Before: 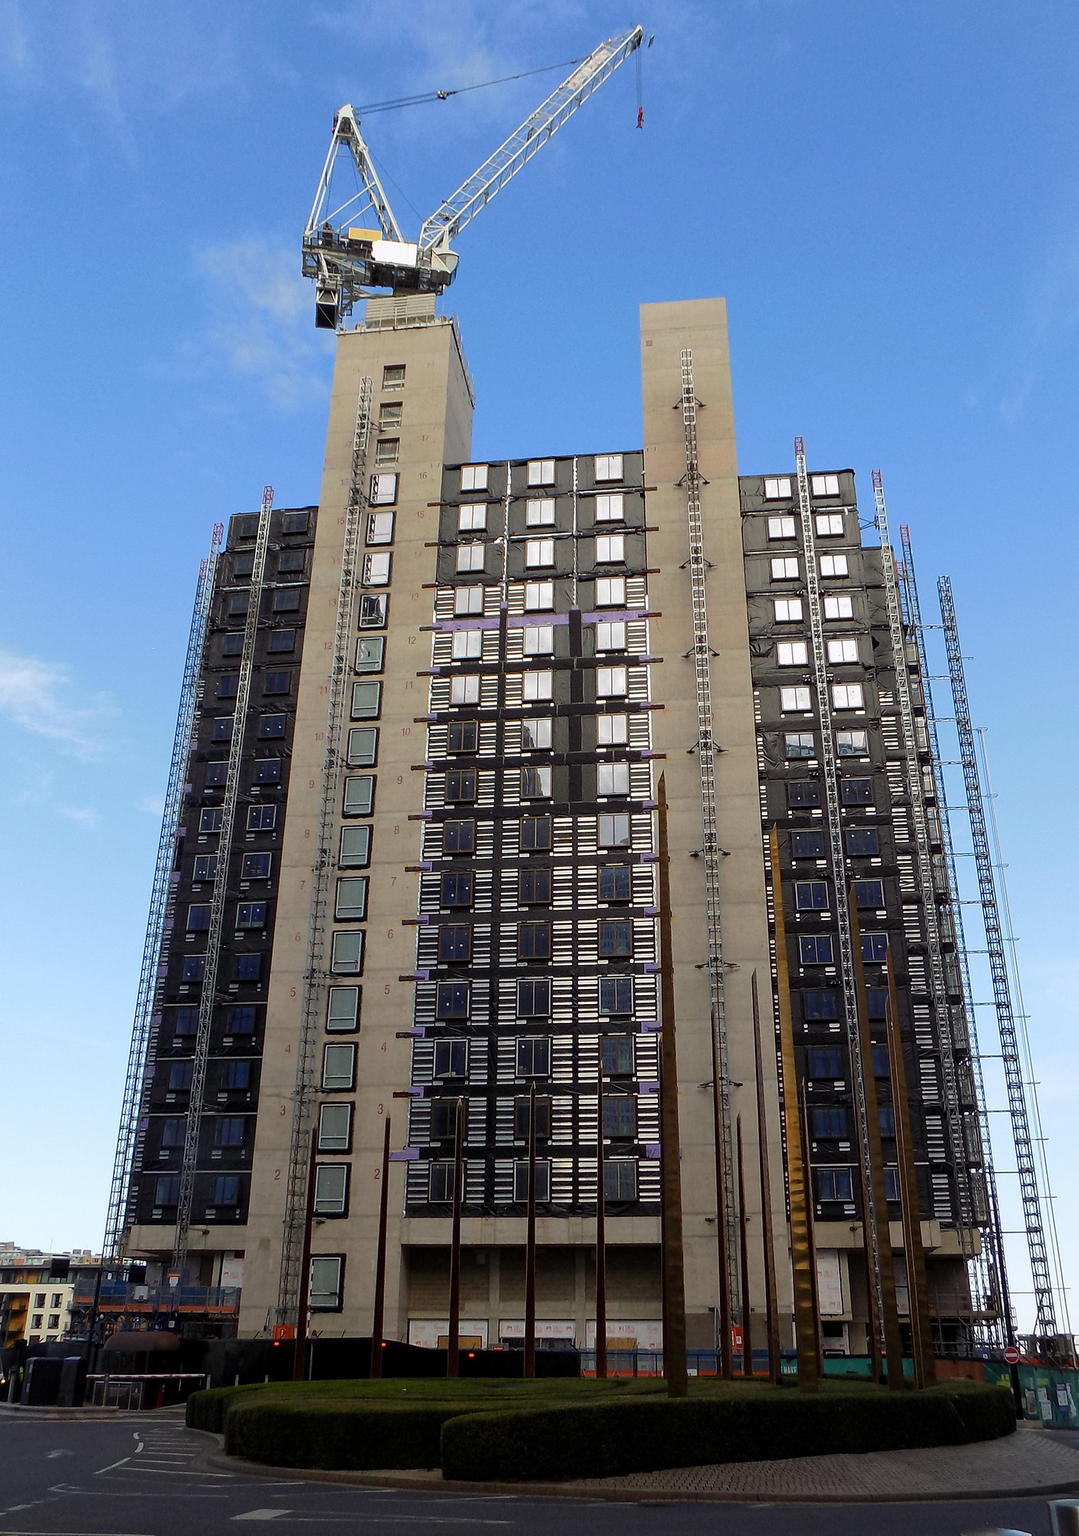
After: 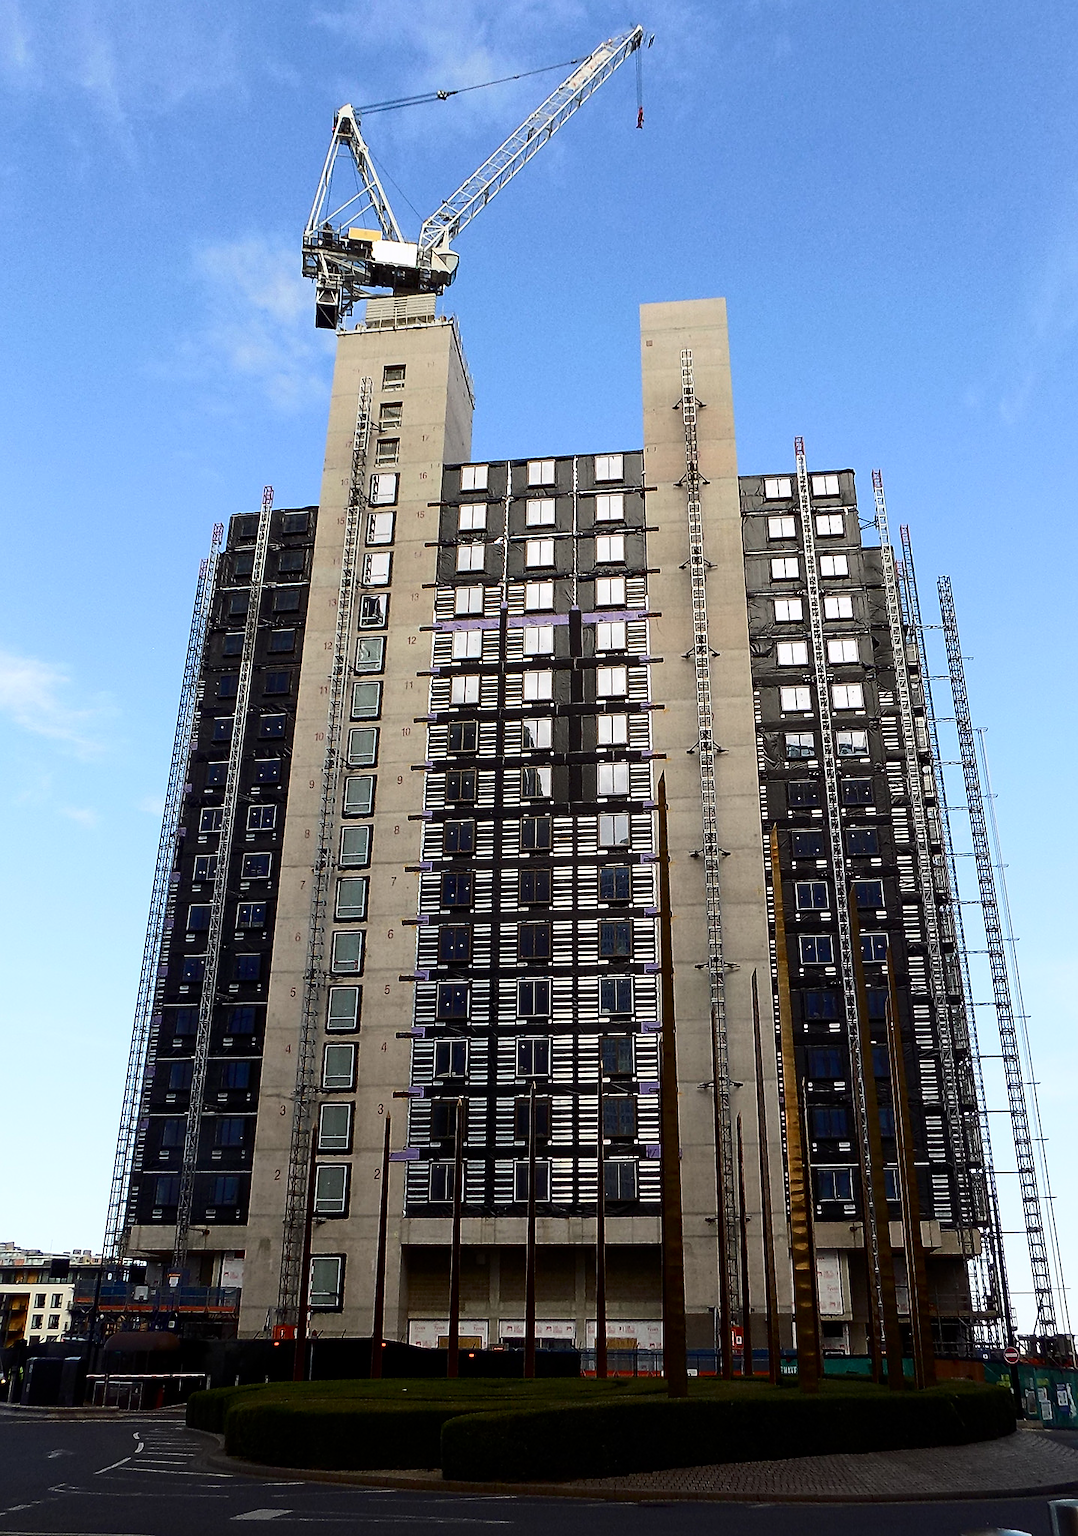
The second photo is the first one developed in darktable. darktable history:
sharpen: on, module defaults
contrast brightness saturation: contrast 0.292
